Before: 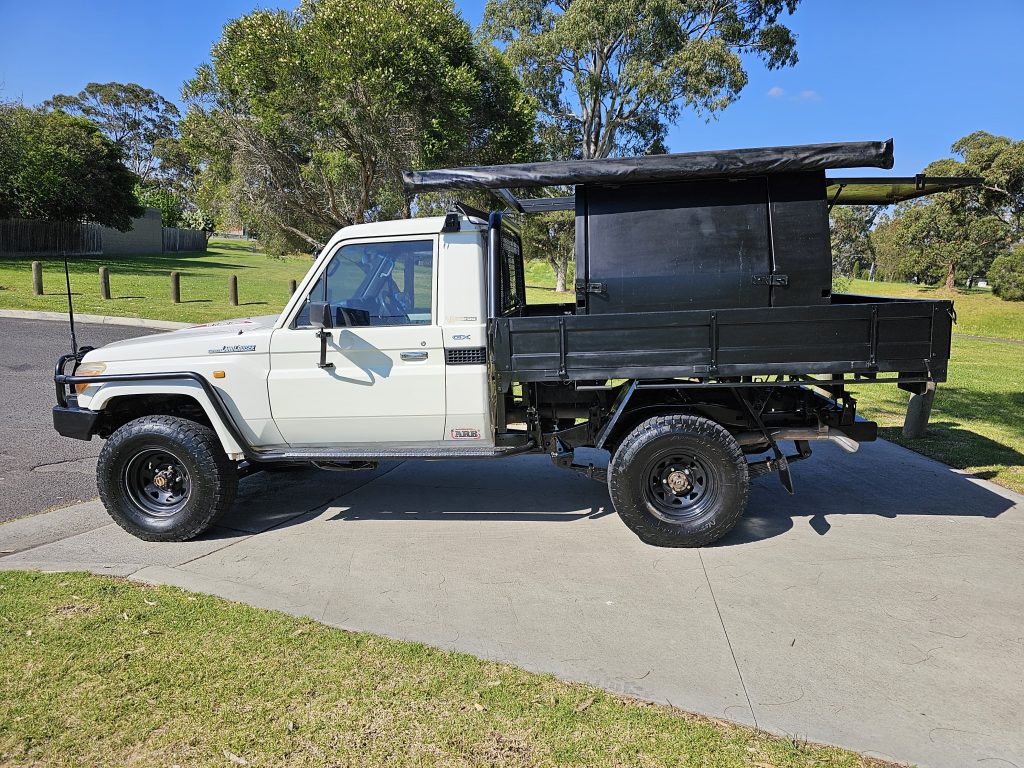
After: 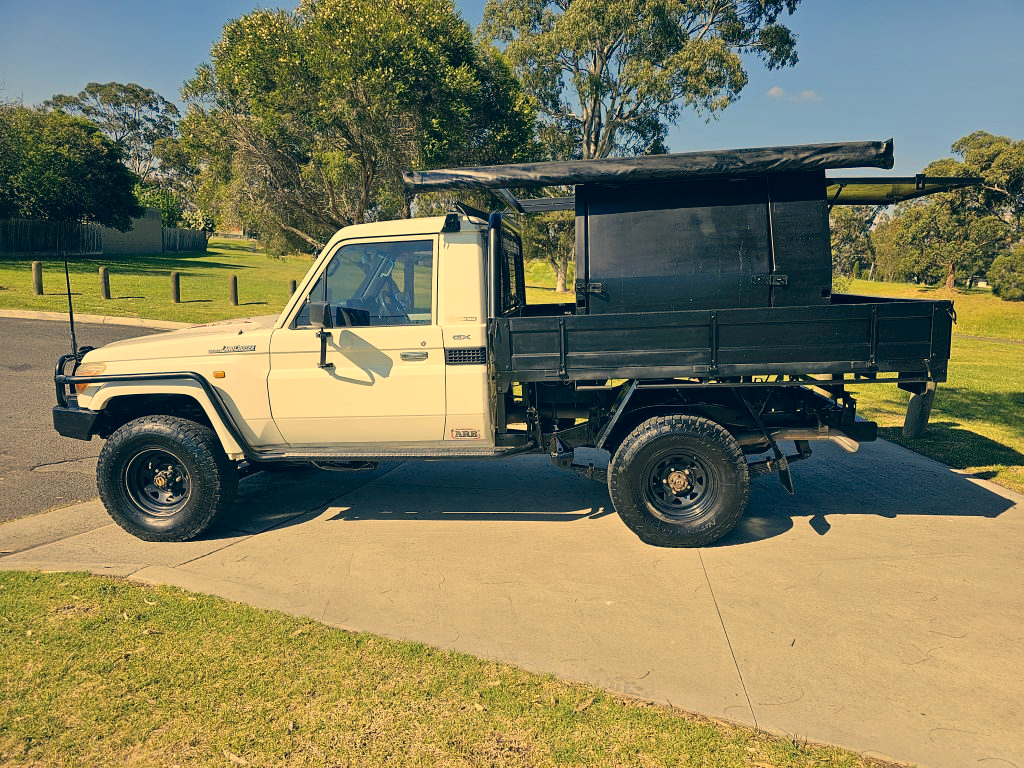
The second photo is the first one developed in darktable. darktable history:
color correction: highlights a* 10.32, highlights b* 14.66, shadows a* -9.59, shadows b* -15.02
white balance: red 1.08, blue 0.791
